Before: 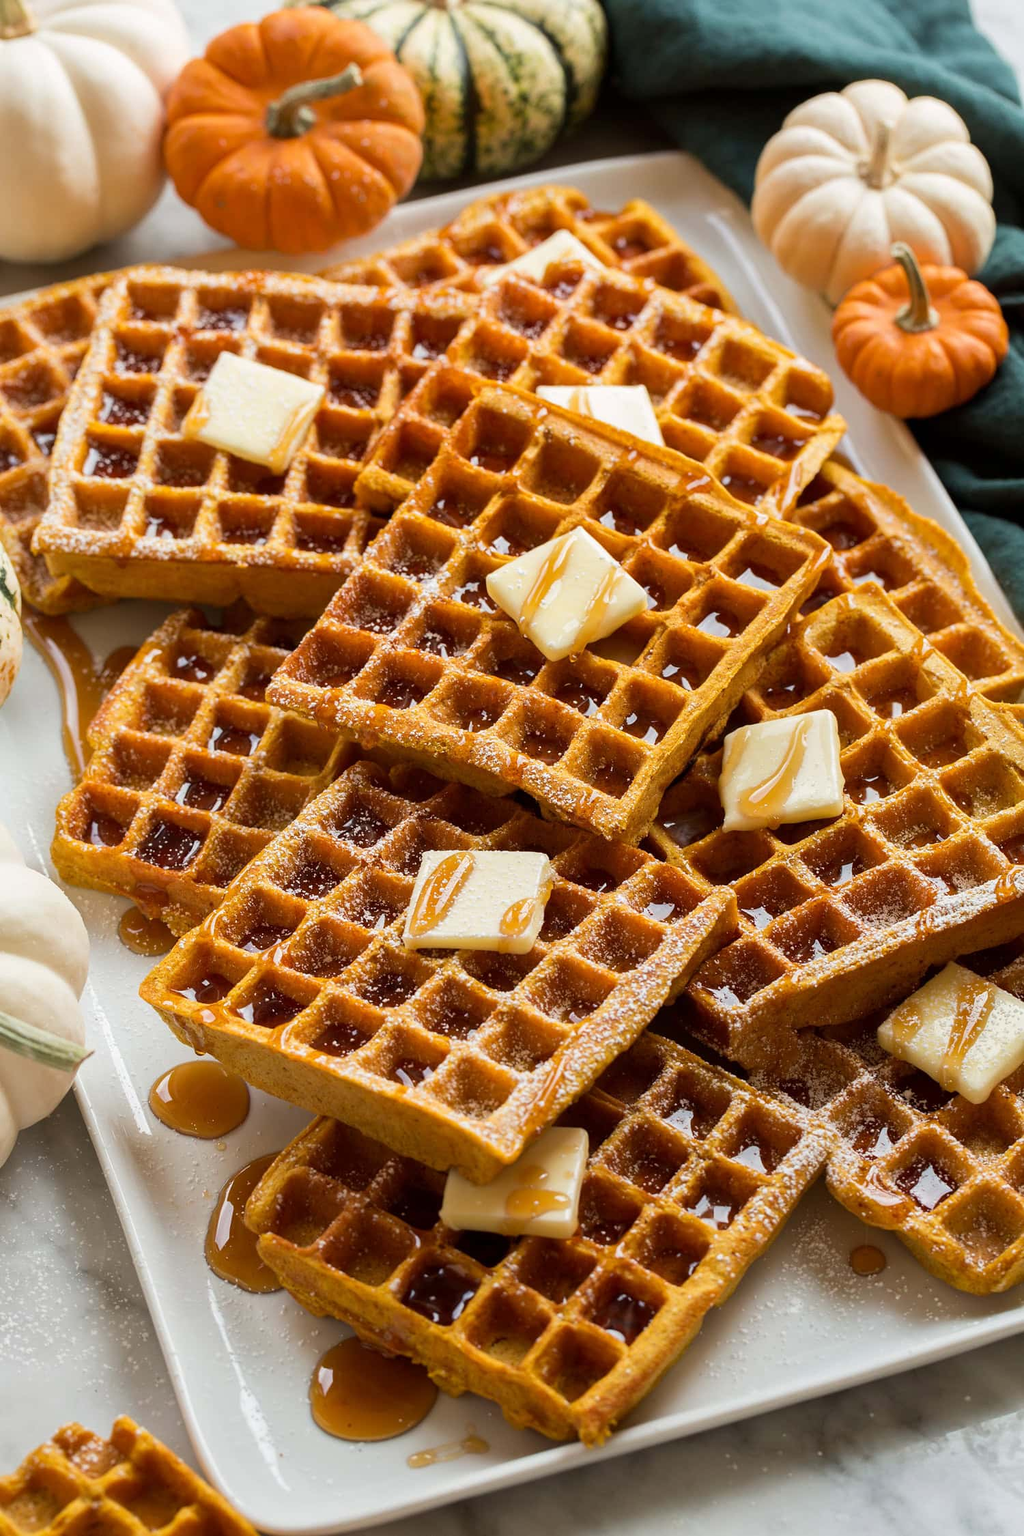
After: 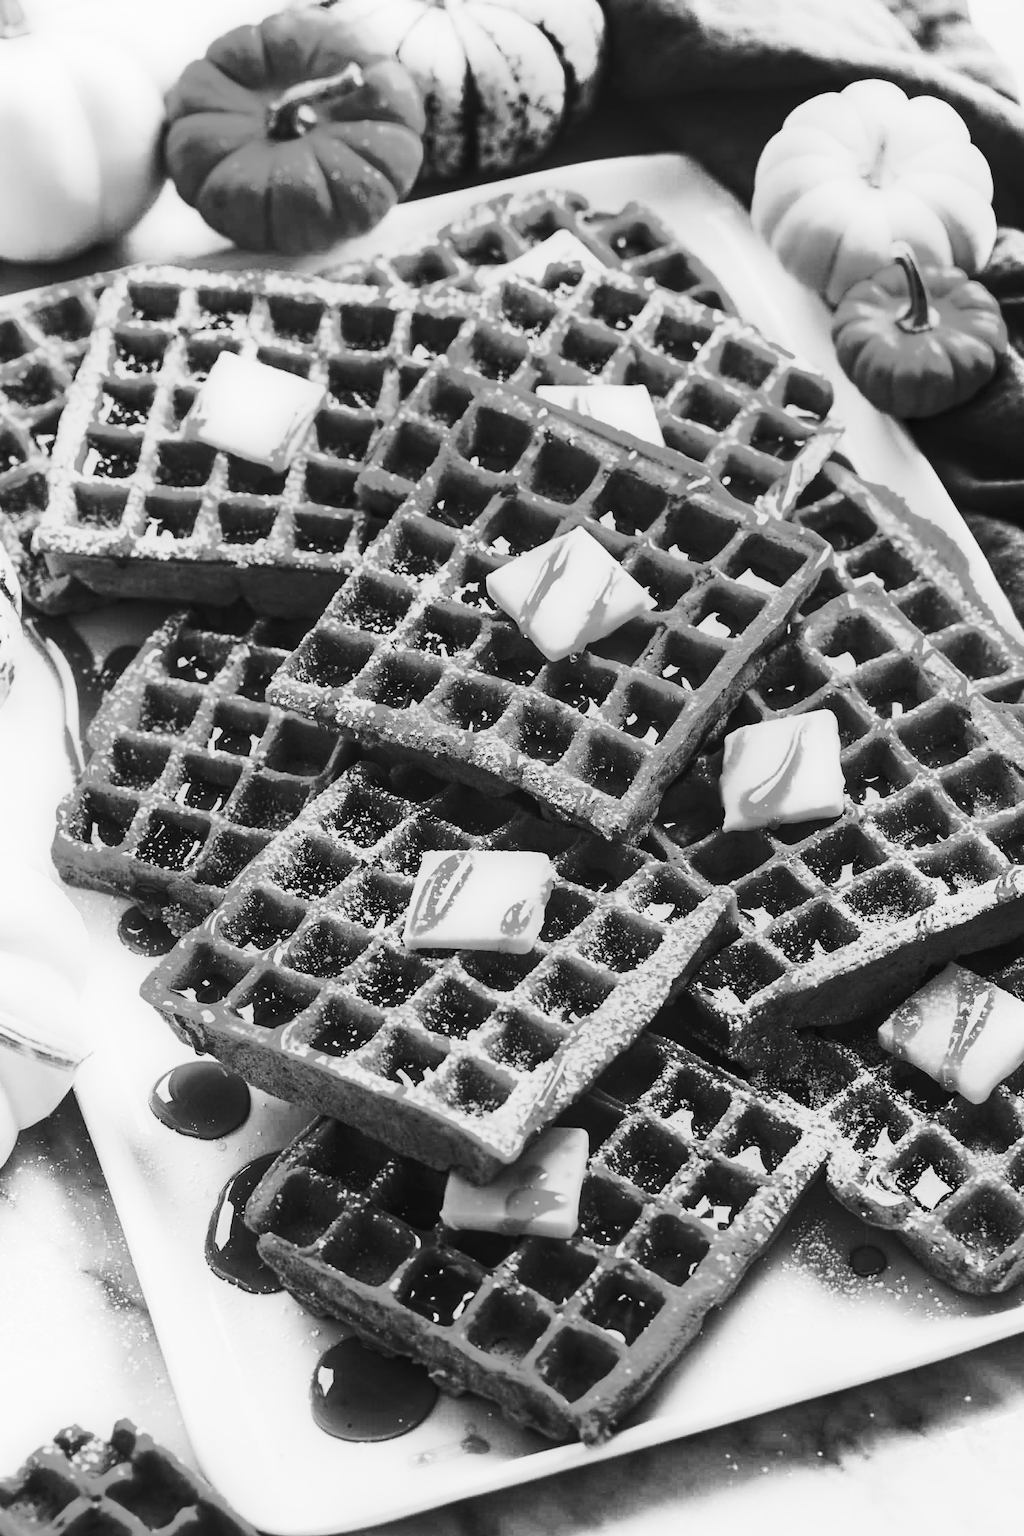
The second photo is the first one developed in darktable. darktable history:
monochrome: a -11.7, b 1.62, size 0.5, highlights 0.38
base curve: curves: ch0 [(0, 0) (0.036, 0.025) (0.121, 0.166) (0.206, 0.329) (0.605, 0.79) (1, 1)], preserve colors none
local contrast: on, module defaults
contrast brightness saturation: contrast 0.62, brightness 0.34, saturation 0.14
